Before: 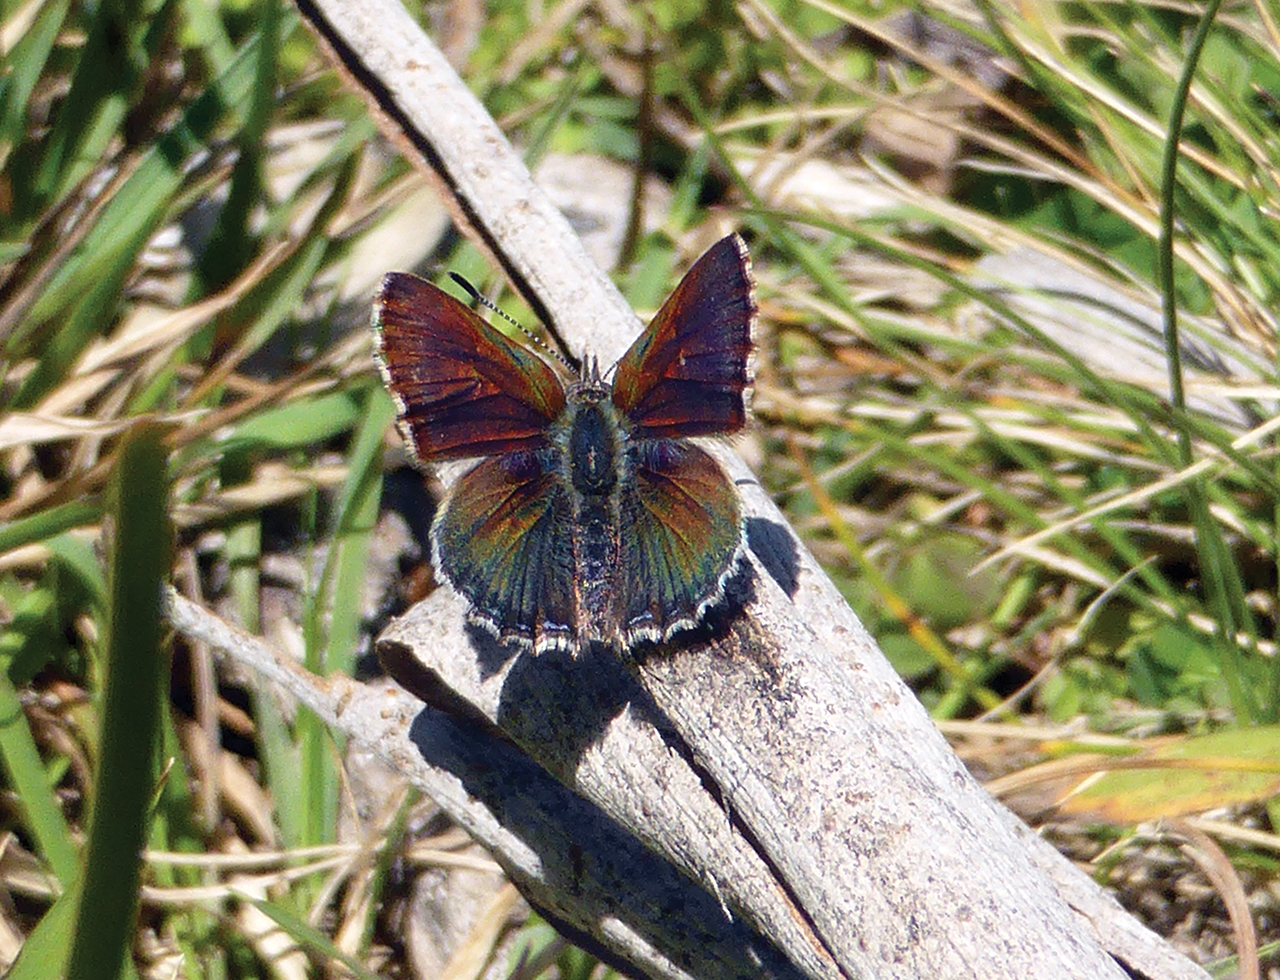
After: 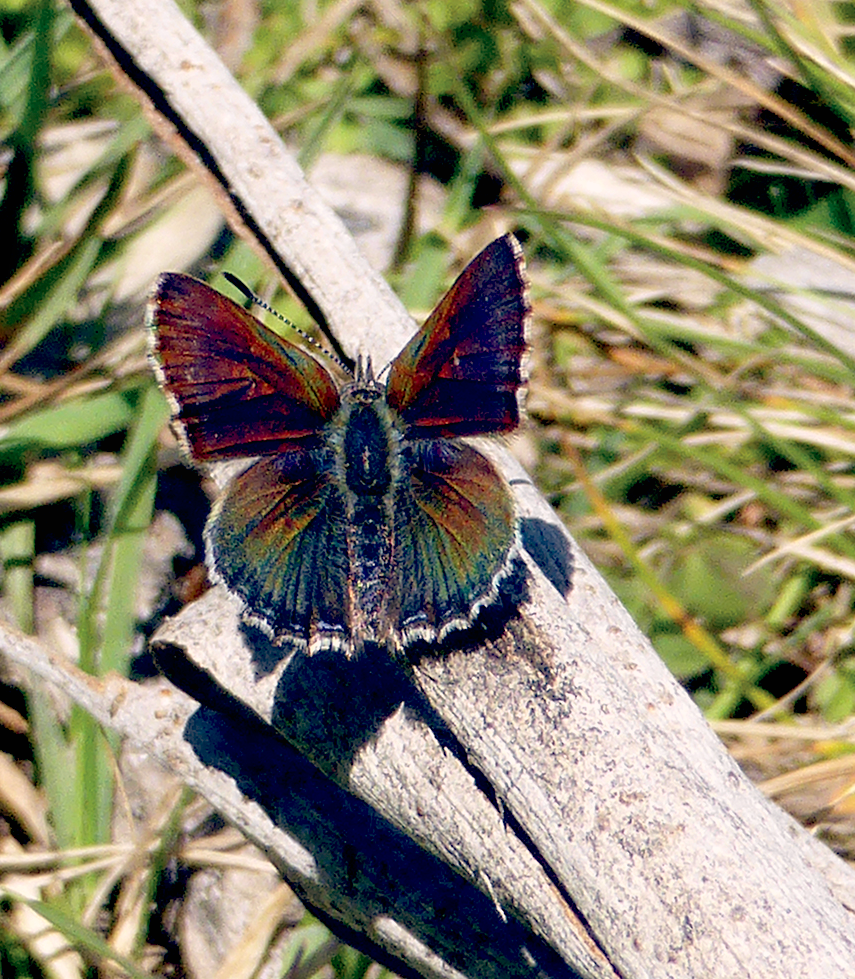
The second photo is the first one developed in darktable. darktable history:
crop and rotate: left 17.732%, right 15.423%
local contrast: mode bilateral grid, contrast 100, coarseness 100, detail 91%, midtone range 0.2
color balance: lift [0.975, 0.993, 1, 1.015], gamma [1.1, 1, 1, 0.945], gain [1, 1.04, 1, 0.95]
